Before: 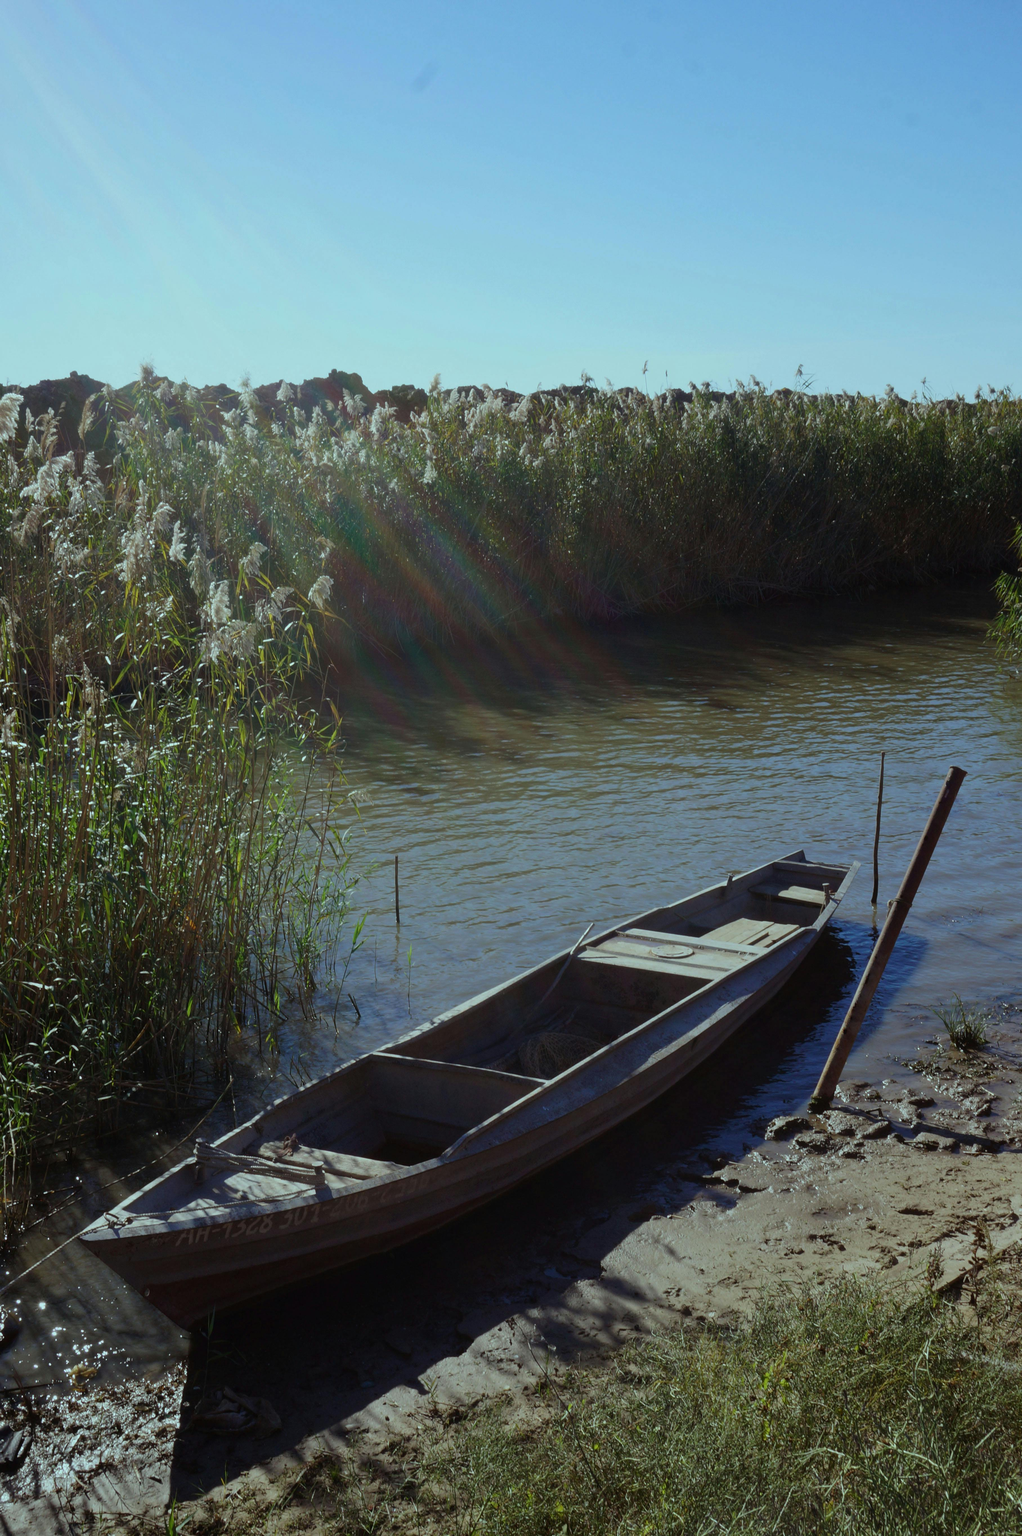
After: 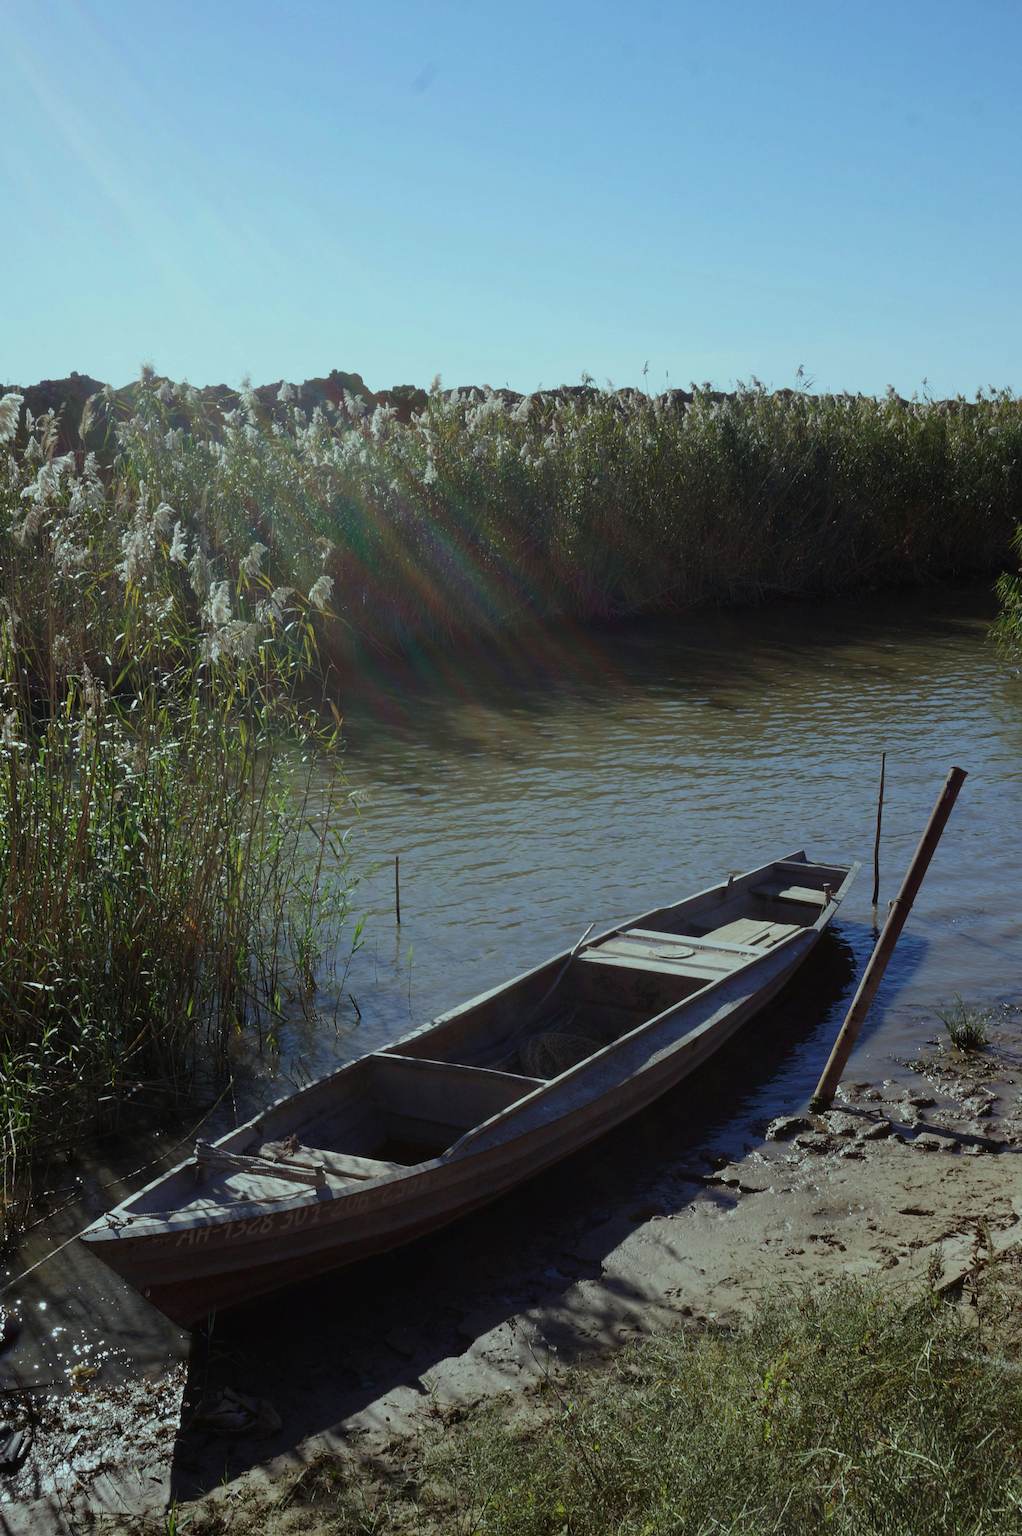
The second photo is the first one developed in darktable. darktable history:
contrast brightness saturation: saturation -0.061
